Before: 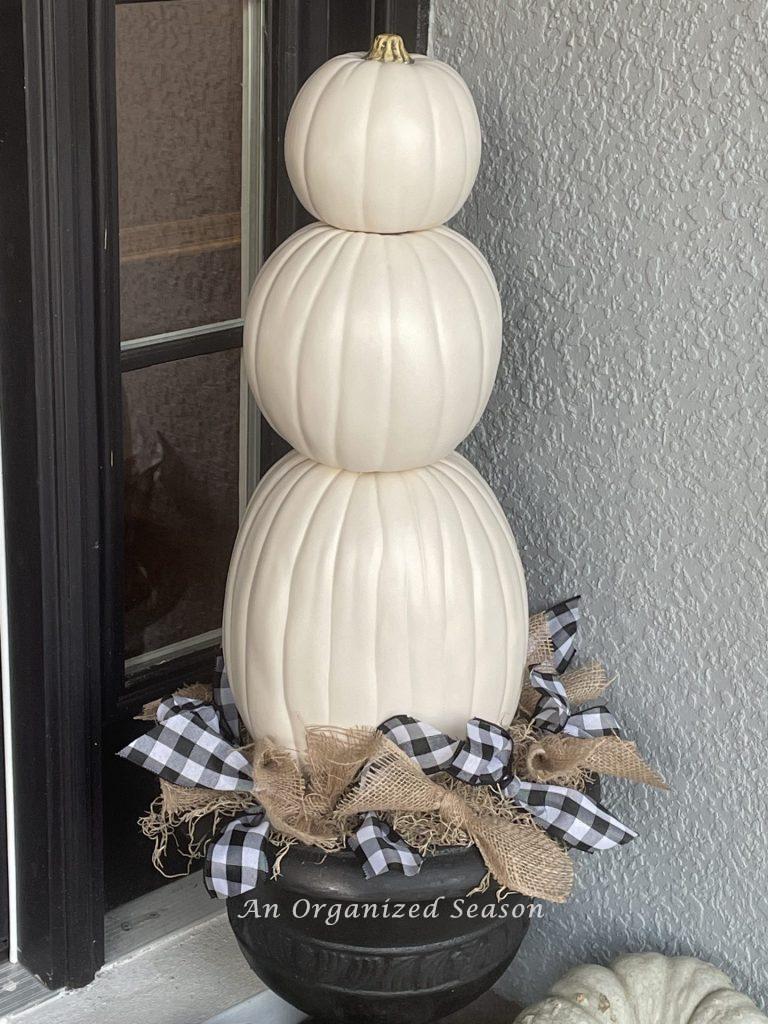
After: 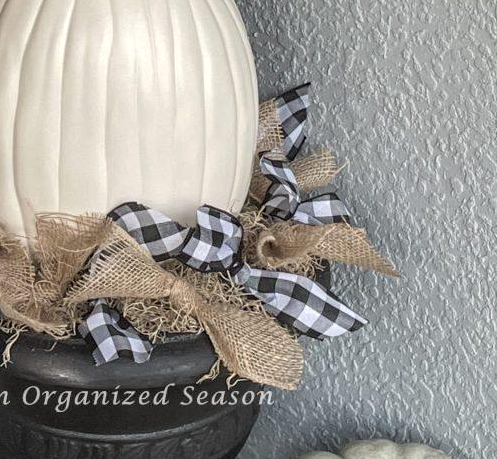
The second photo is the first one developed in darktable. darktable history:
base curve: preserve colors none
local contrast: on, module defaults
crop and rotate: left 35.168%, top 50.182%, bottom 4.914%
